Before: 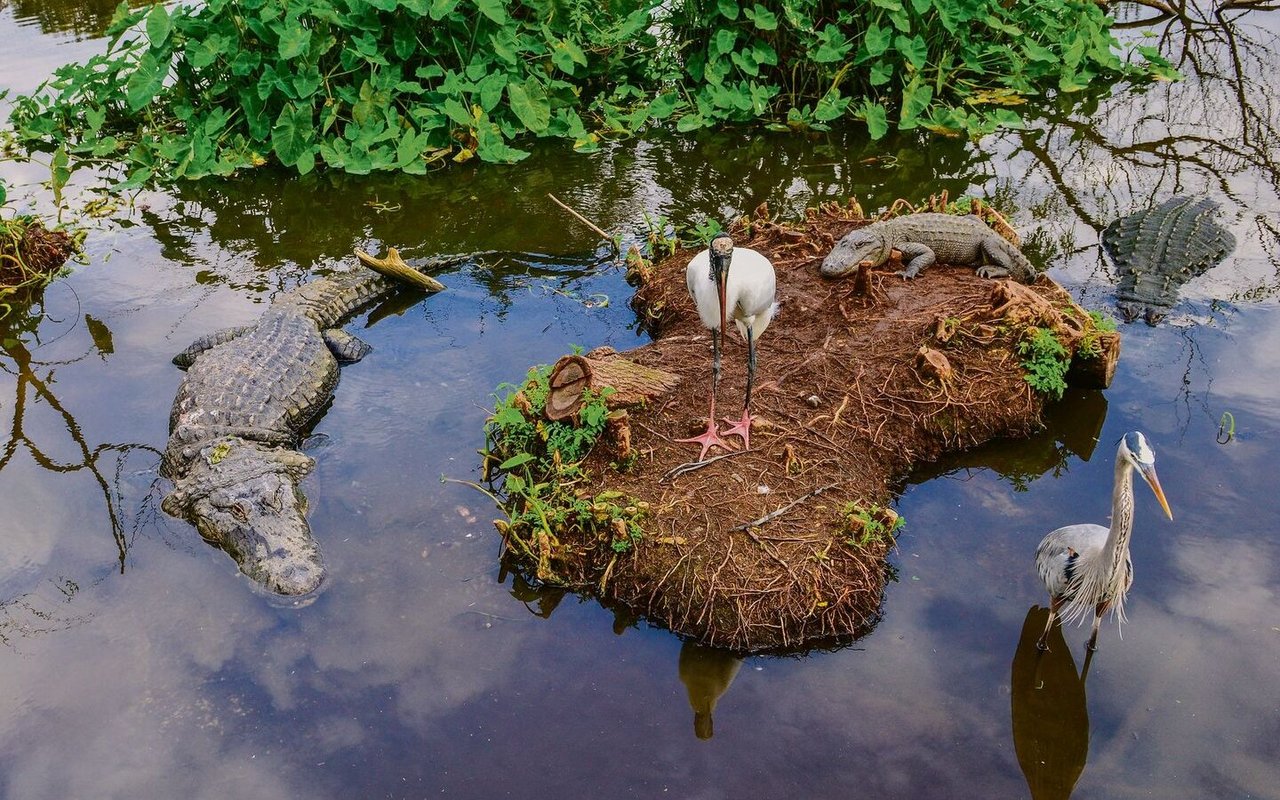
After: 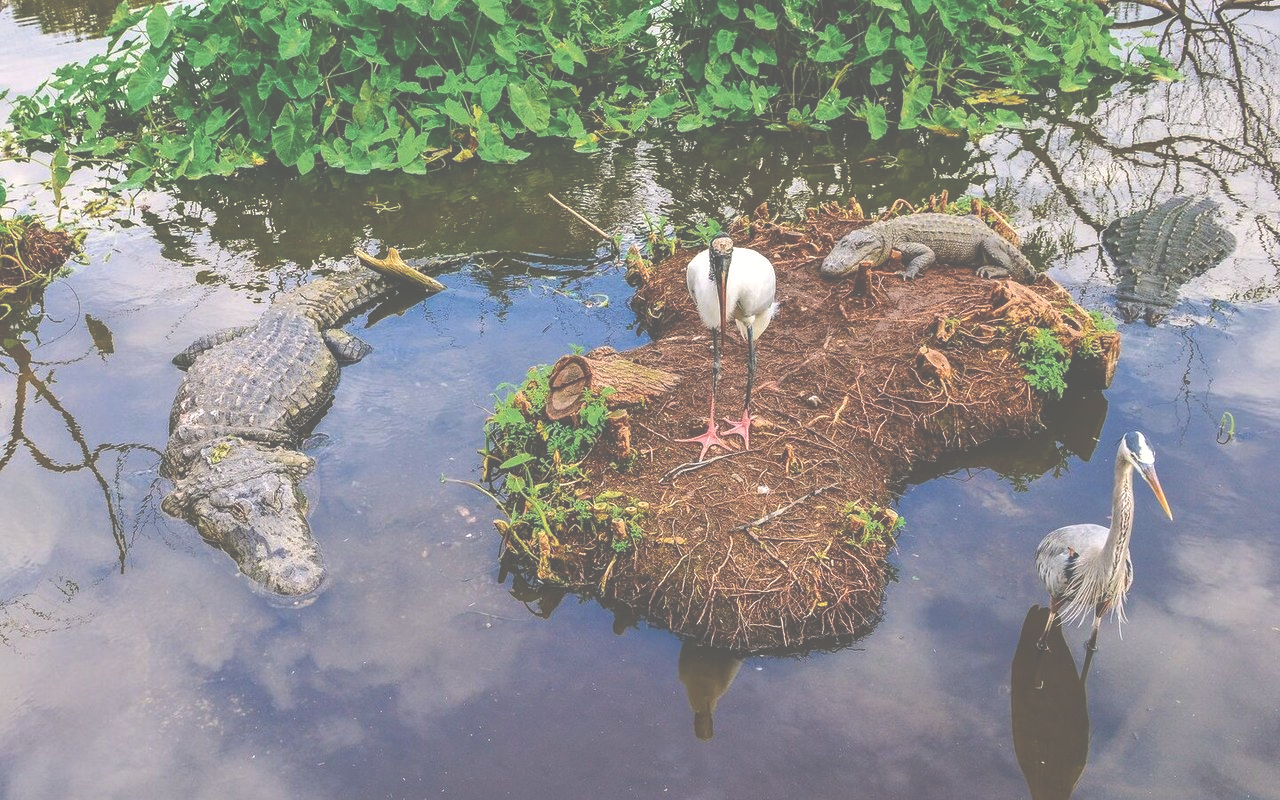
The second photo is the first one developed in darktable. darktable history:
exposure: black level correction -0.071, exposure 0.501 EV, compensate highlight preservation false
color zones: curves: ch0 [(0, 0.5) (0.143, 0.5) (0.286, 0.5) (0.429, 0.5) (0.571, 0.5) (0.714, 0.476) (0.857, 0.5) (1, 0.5)]; ch2 [(0, 0.5) (0.143, 0.5) (0.286, 0.5) (0.429, 0.5) (0.571, 0.5) (0.714, 0.487) (0.857, 0.5) (1, 0.5)]
